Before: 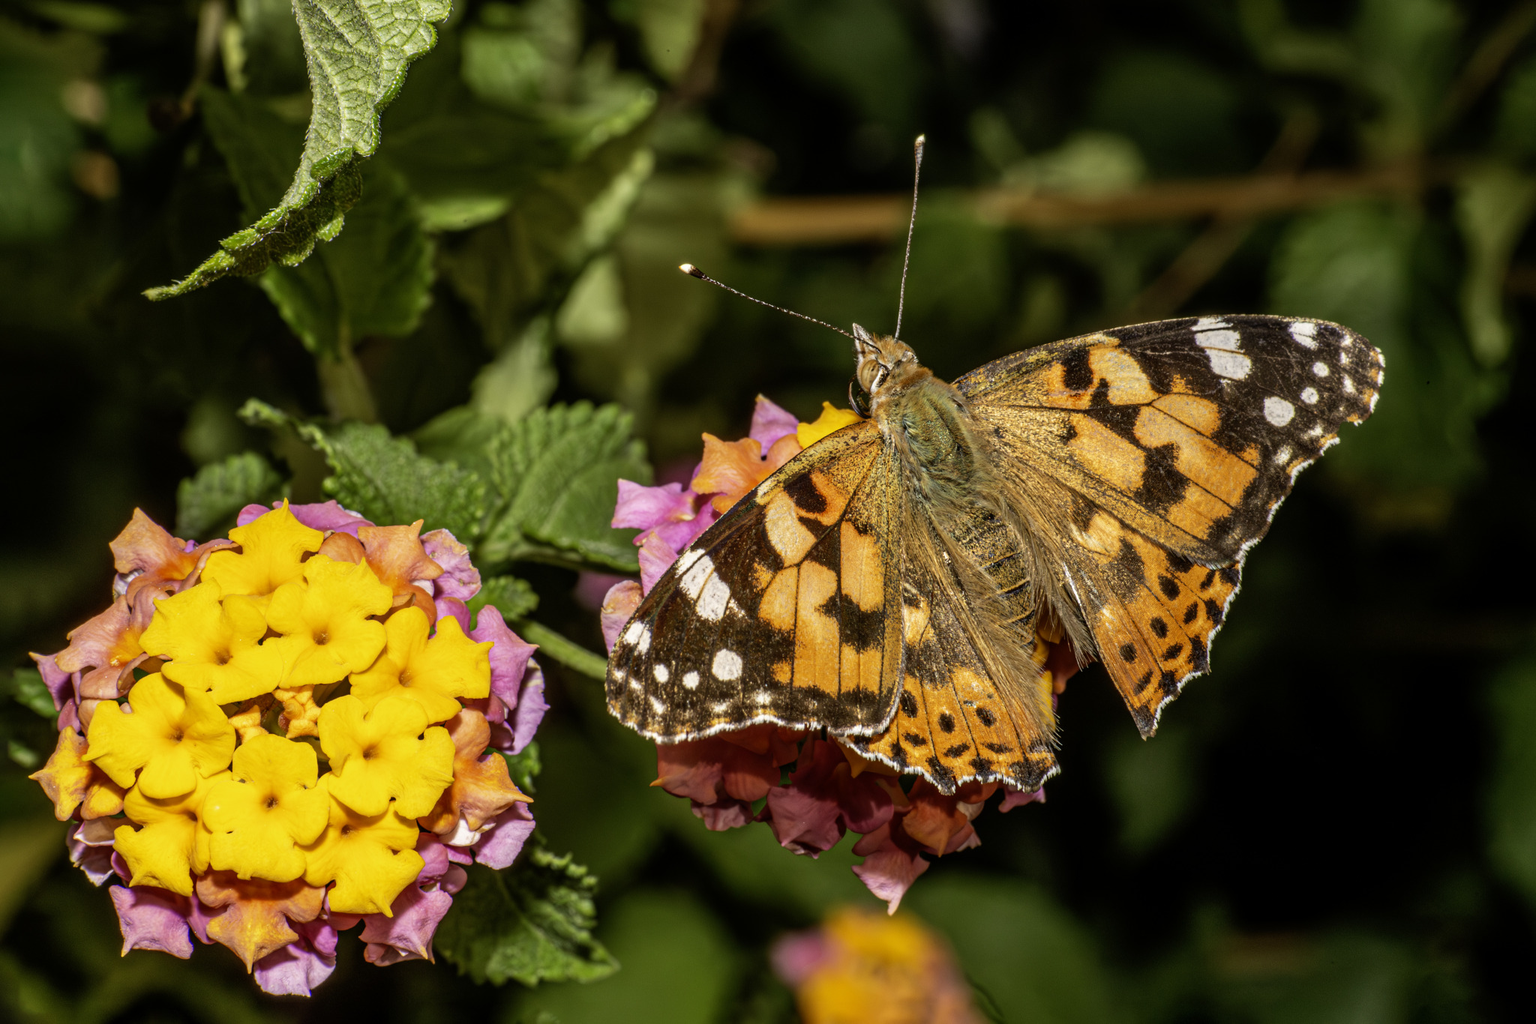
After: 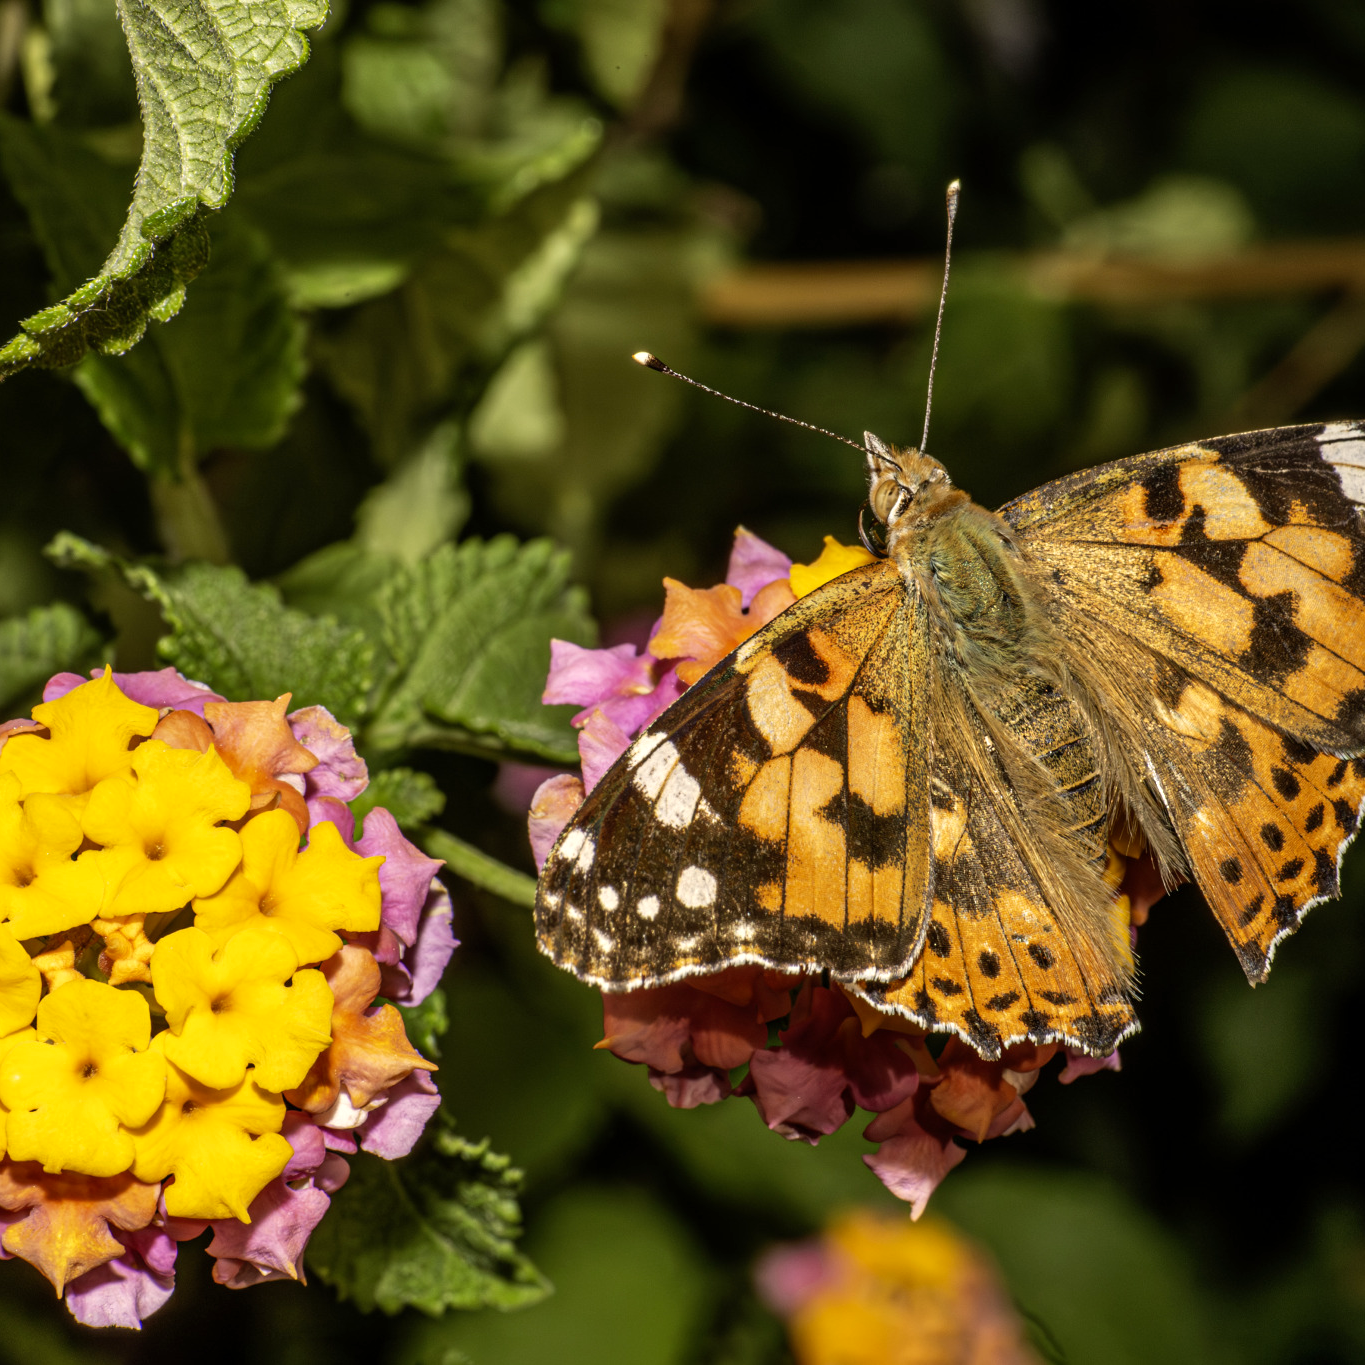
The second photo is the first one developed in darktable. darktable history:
color calibration: x 0.334, y 0.349, temperature 5426 K
crop and rotate: left 13.342%, right 19.991%
exposure: exposure 0.15 EV, compensate highlight preservation false
